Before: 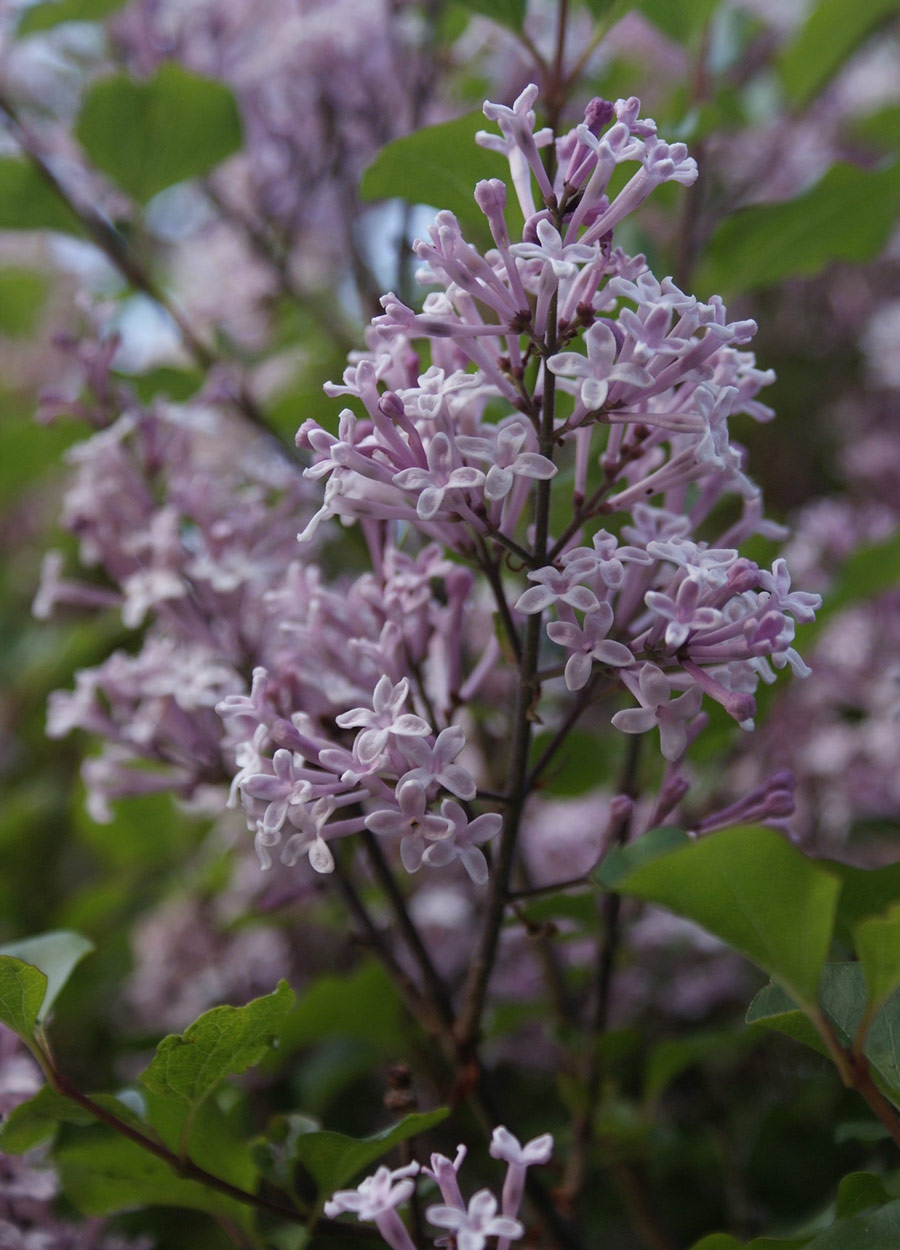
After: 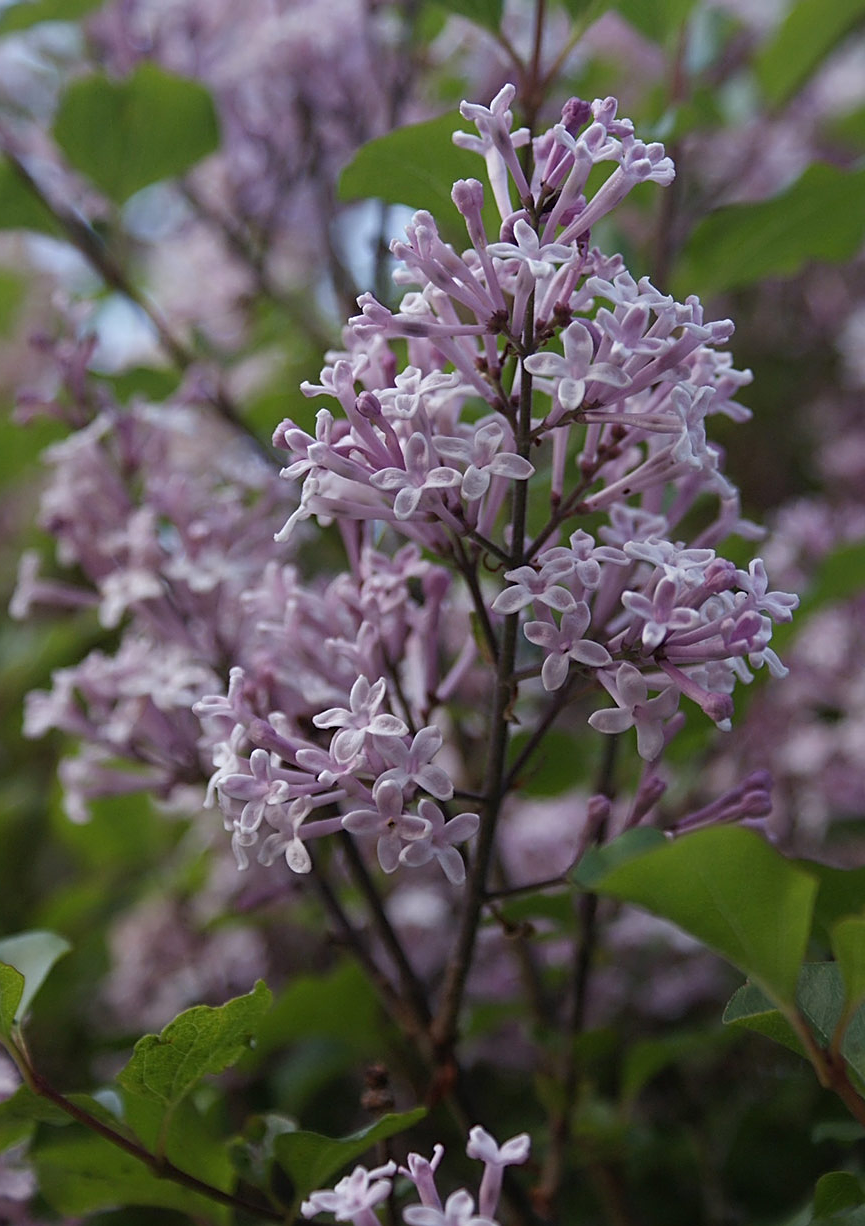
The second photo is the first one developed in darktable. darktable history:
sharpen: on, module defaults
crop and rotate: left 2.557%, right 1.233%, bottom 1.876%
